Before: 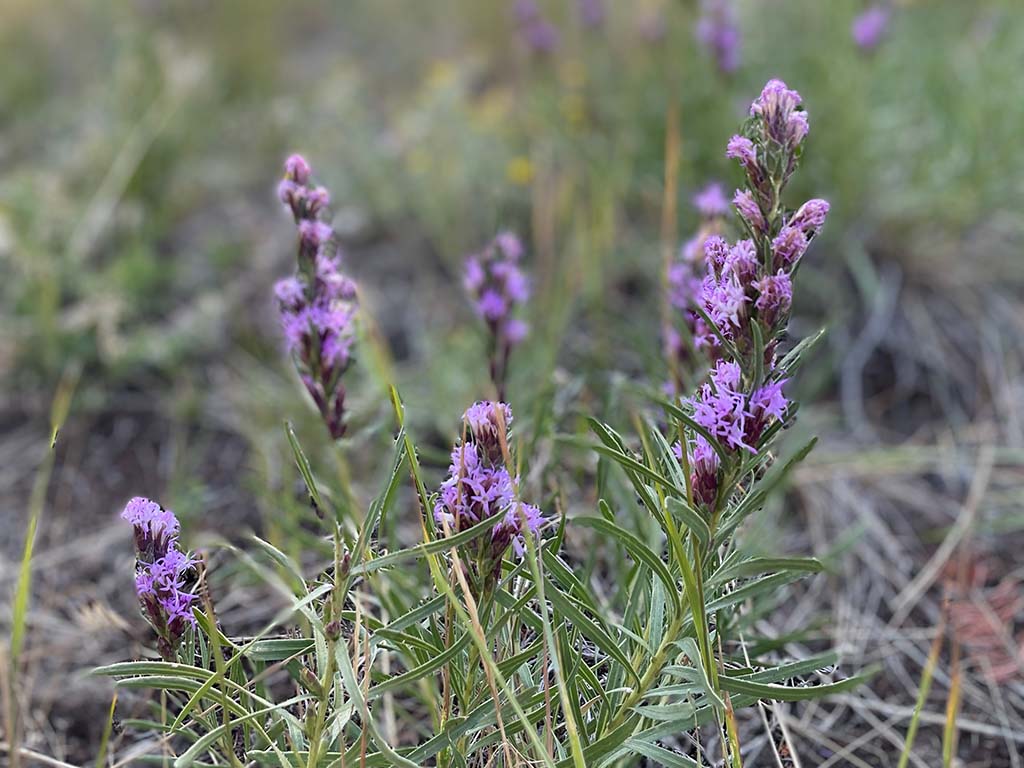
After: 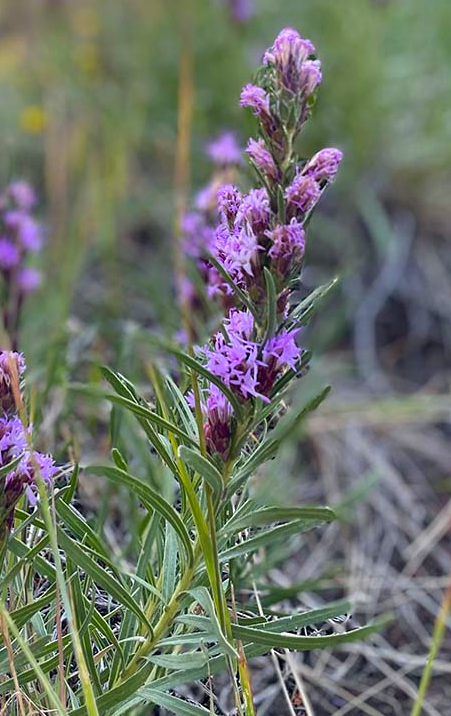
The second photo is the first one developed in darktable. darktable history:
crop: left 47.569%, top 6.668%, right 7.886%
color balance rgb: global offset › chroma 0.054%, global offset › hue 254.13°, perceptual saturation grading › global saturation 19.524%, global vibrance 14.65%
